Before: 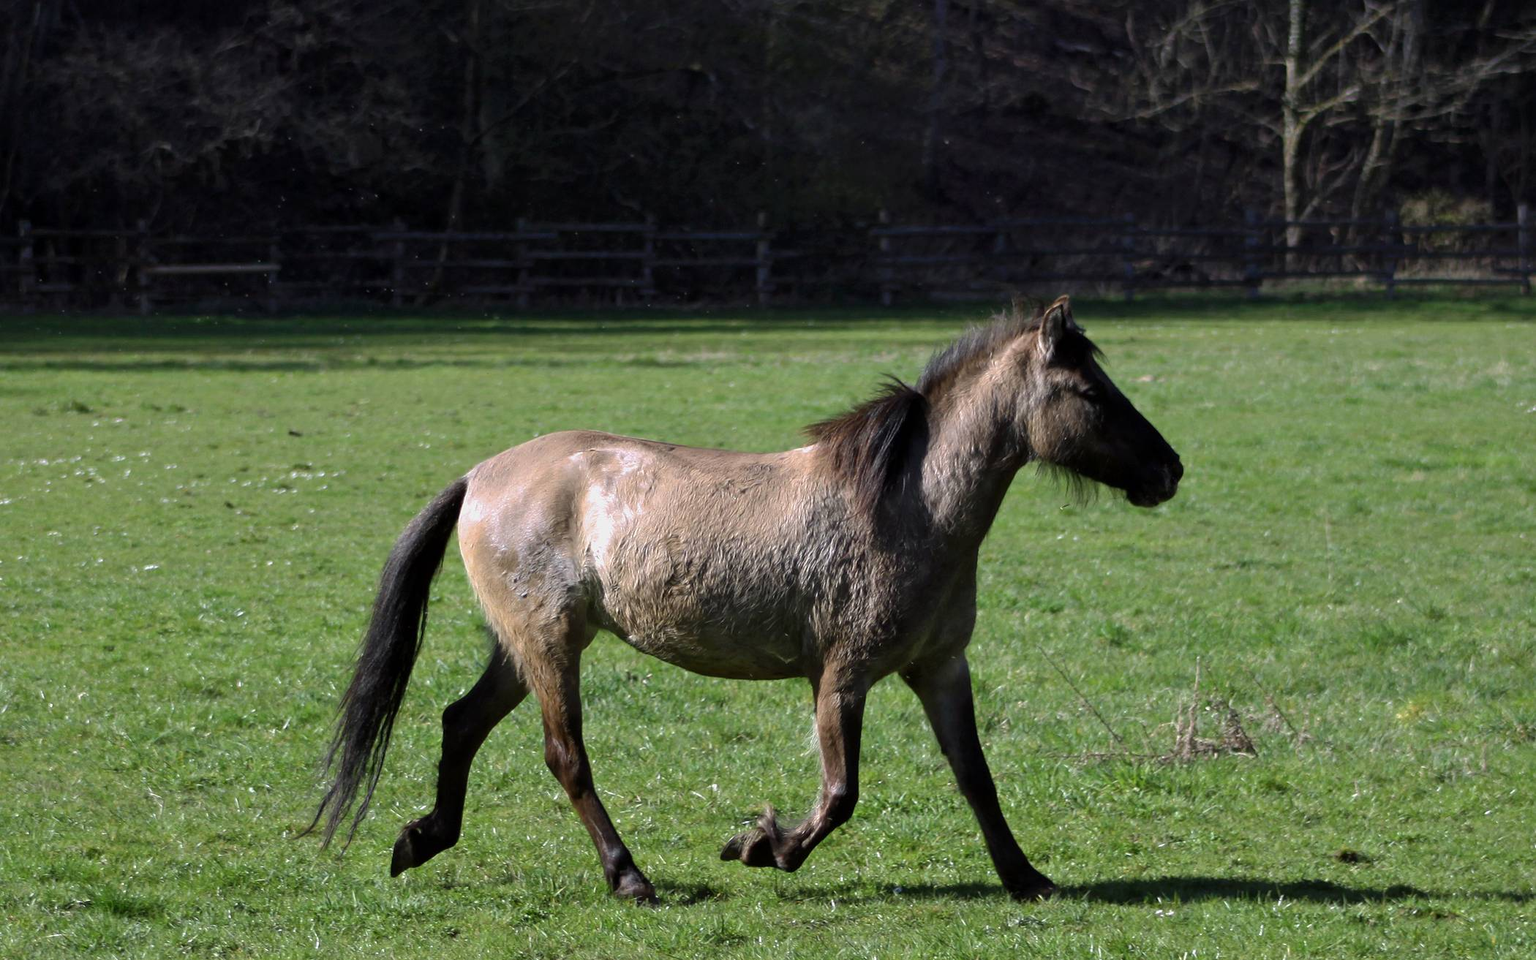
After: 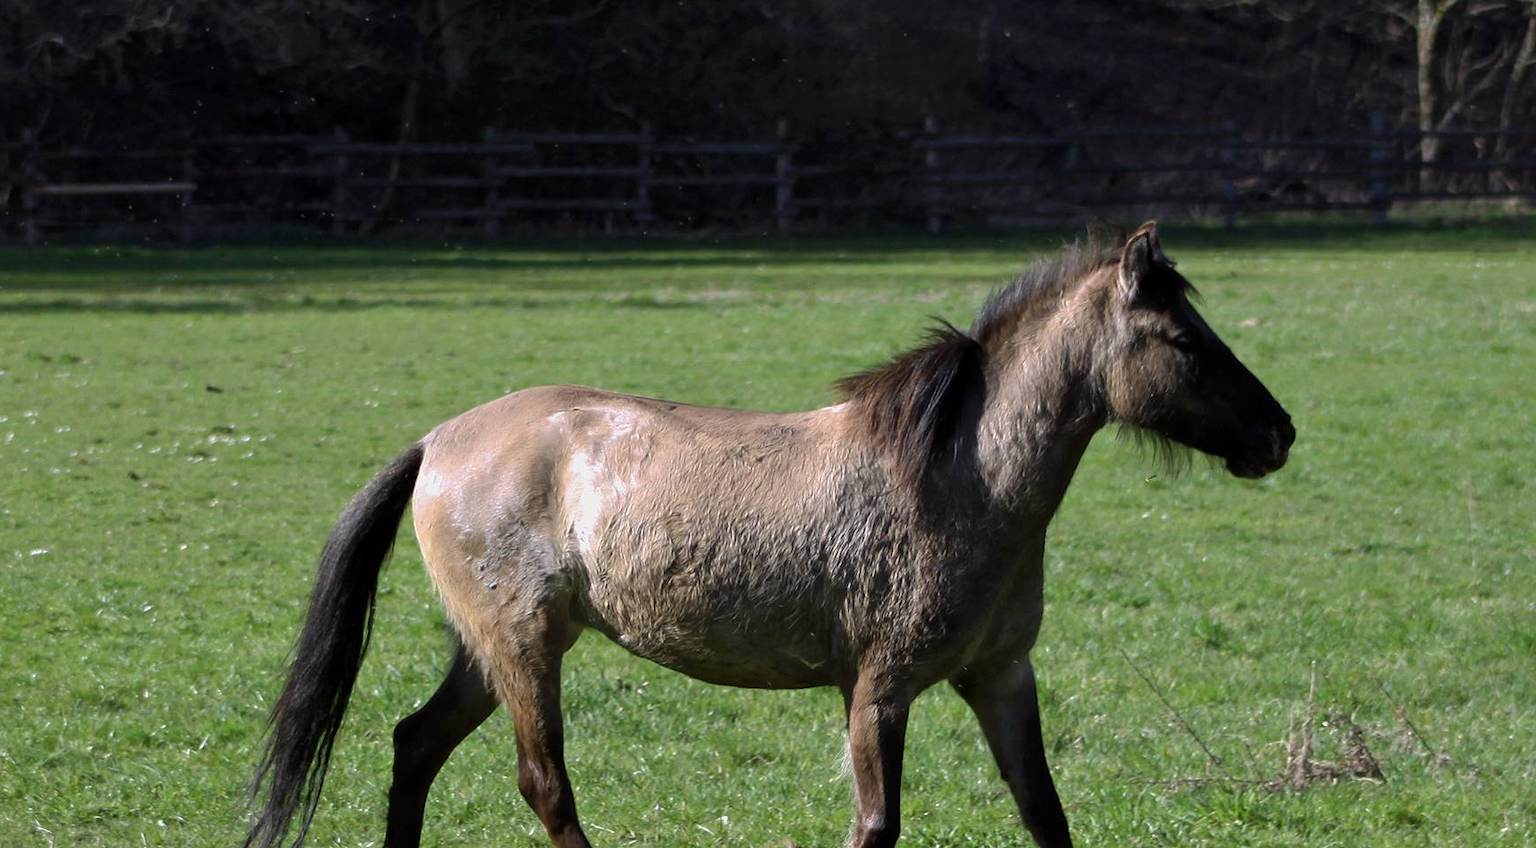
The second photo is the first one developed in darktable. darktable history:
crop: left 7.809%, top 11.91%, right 10.004%, bottom 15.462%
